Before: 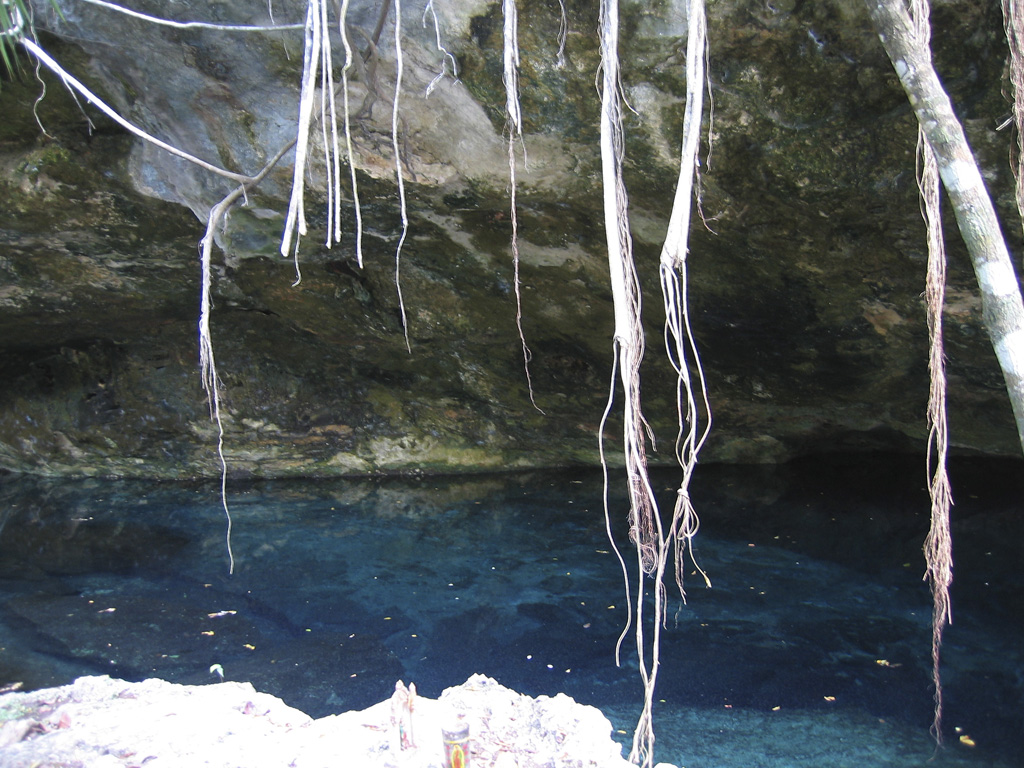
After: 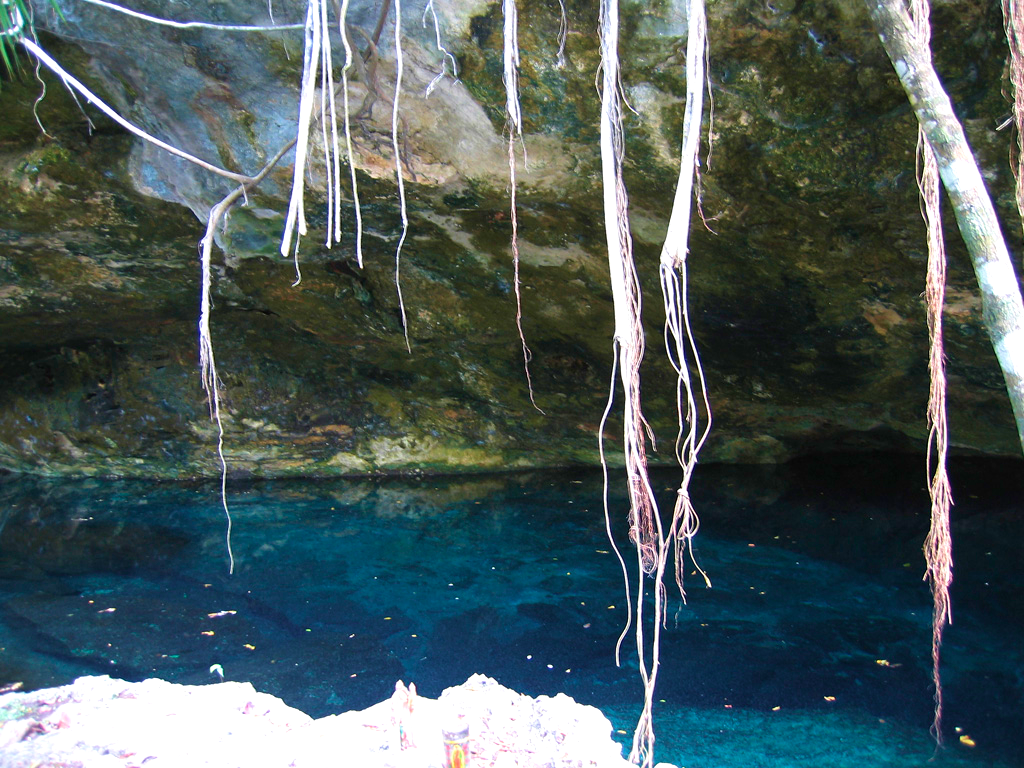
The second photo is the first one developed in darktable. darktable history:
color balance rgb: highlights gain › luminance 17.583%, perceptual saturation grading › global saturation 9.984%
velvia: strength 44.93%
